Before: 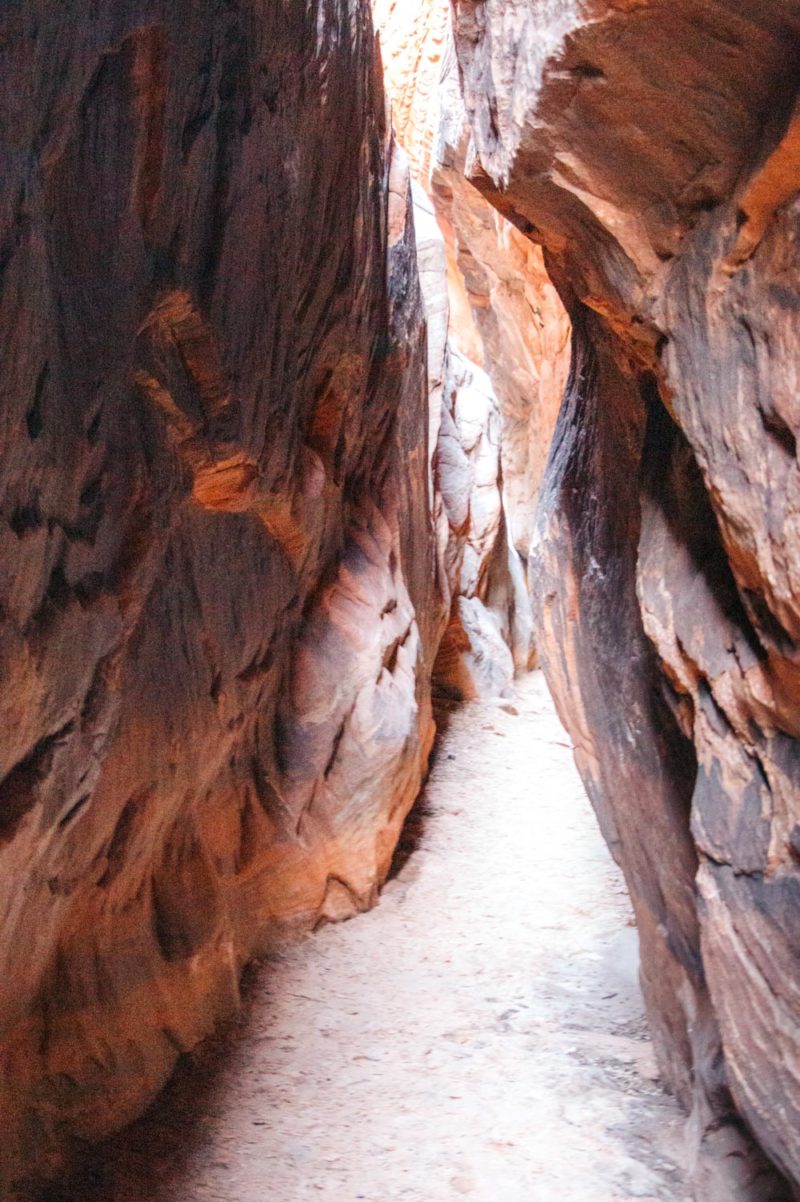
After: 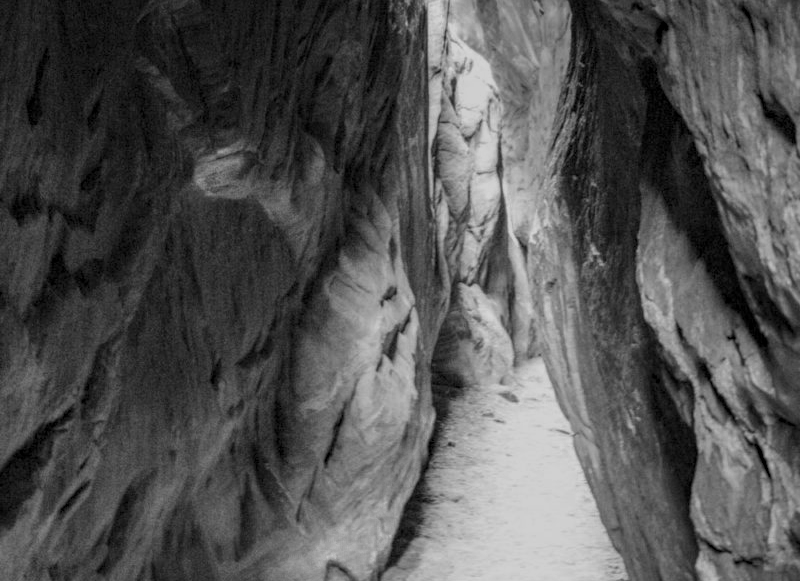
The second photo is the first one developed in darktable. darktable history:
haze removal: adaptive false
graduated density: density 2.02 EV, hardness 44%, rotation 0.374°, offset 8.21, hue 208.8°, saturation 97%
color correction: highlights a* -39.68, highlights b* -40, shadows a* -40, shadows b* -40, saturation -3
crop and rotate: top 26.056%, bottom 25.543%
color zones: curves: ch0 [(0.002, 0.593) (0.143, 0.417) (0.285, 0.541) (0.455, 0.289) (0.608, 0.327) (0.727, 0.283) (0.869, 0.571) (1, 0.603)]; ch1 [(0, 0) (0.143, 0) (0.286, 0) (0.429, 0) (0.571, 0) (0.714, 0) (0.857, 0)]
local contrast: on, module defaults
